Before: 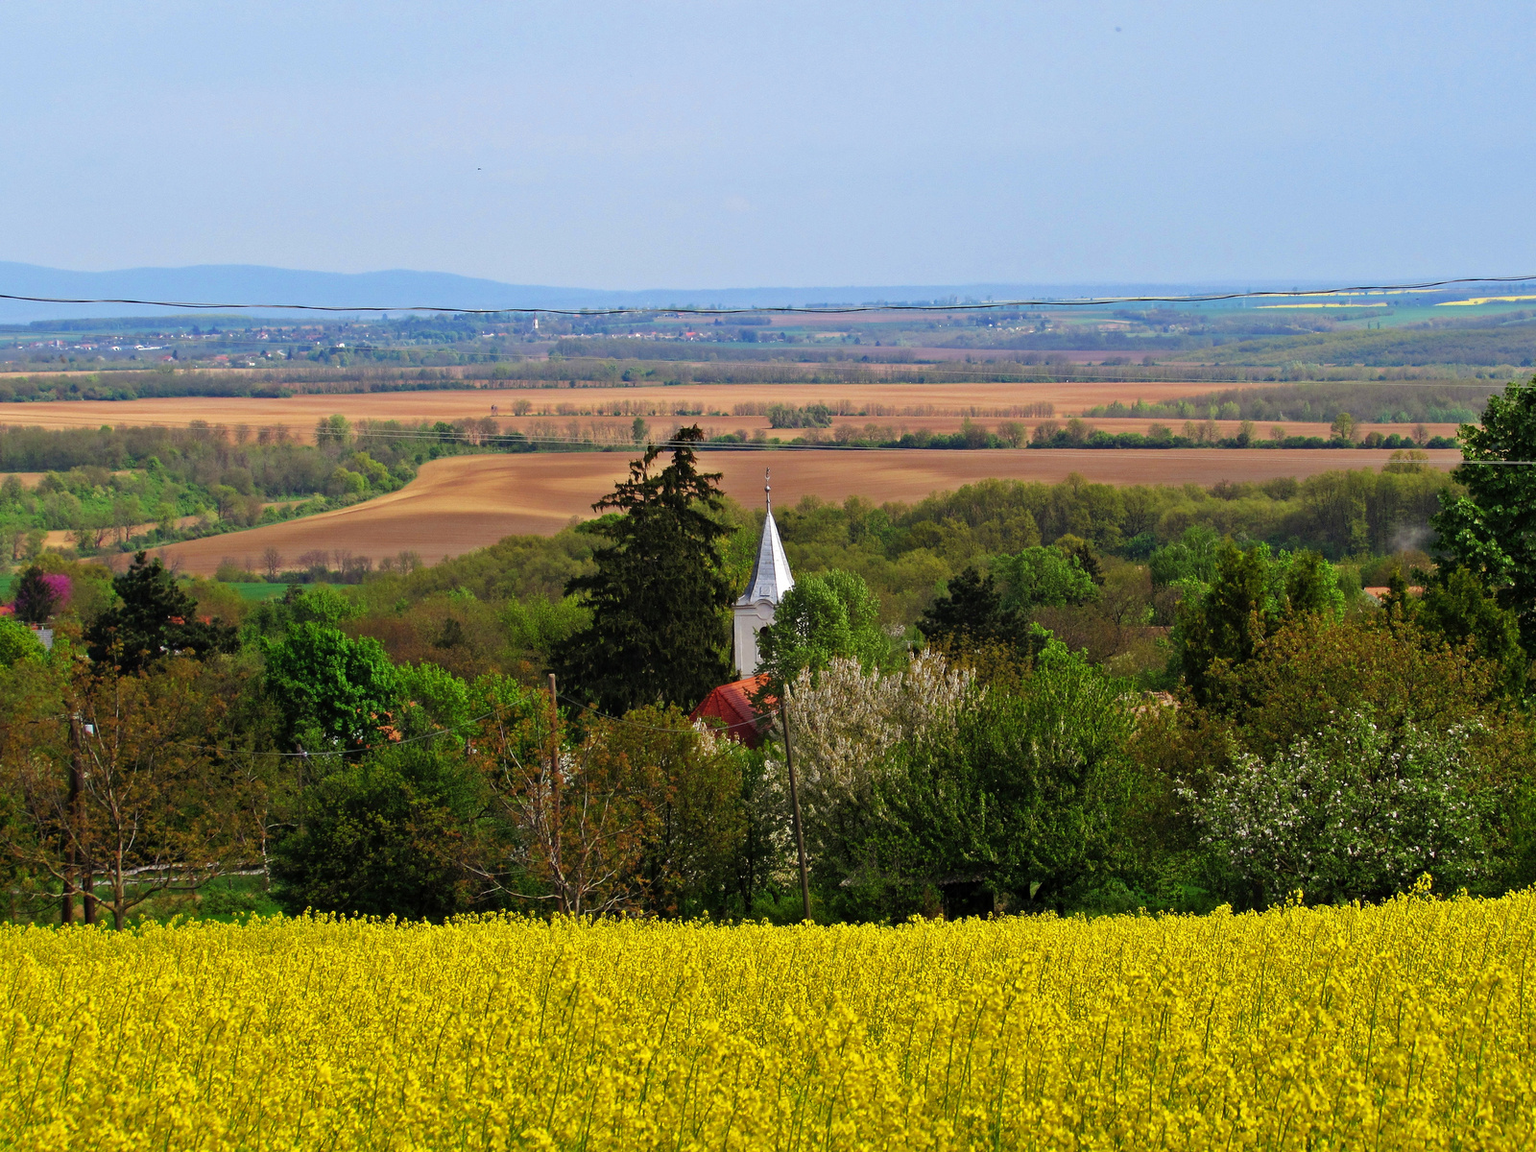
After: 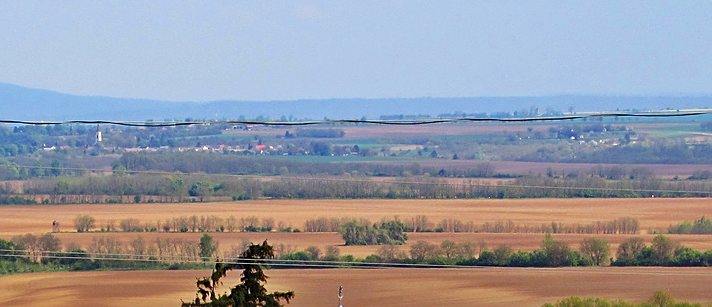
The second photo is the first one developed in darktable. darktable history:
sharpen: on, module defaults
crop: left 28.689%, top 16.785%, right 26.778%, bottom 57.549%
